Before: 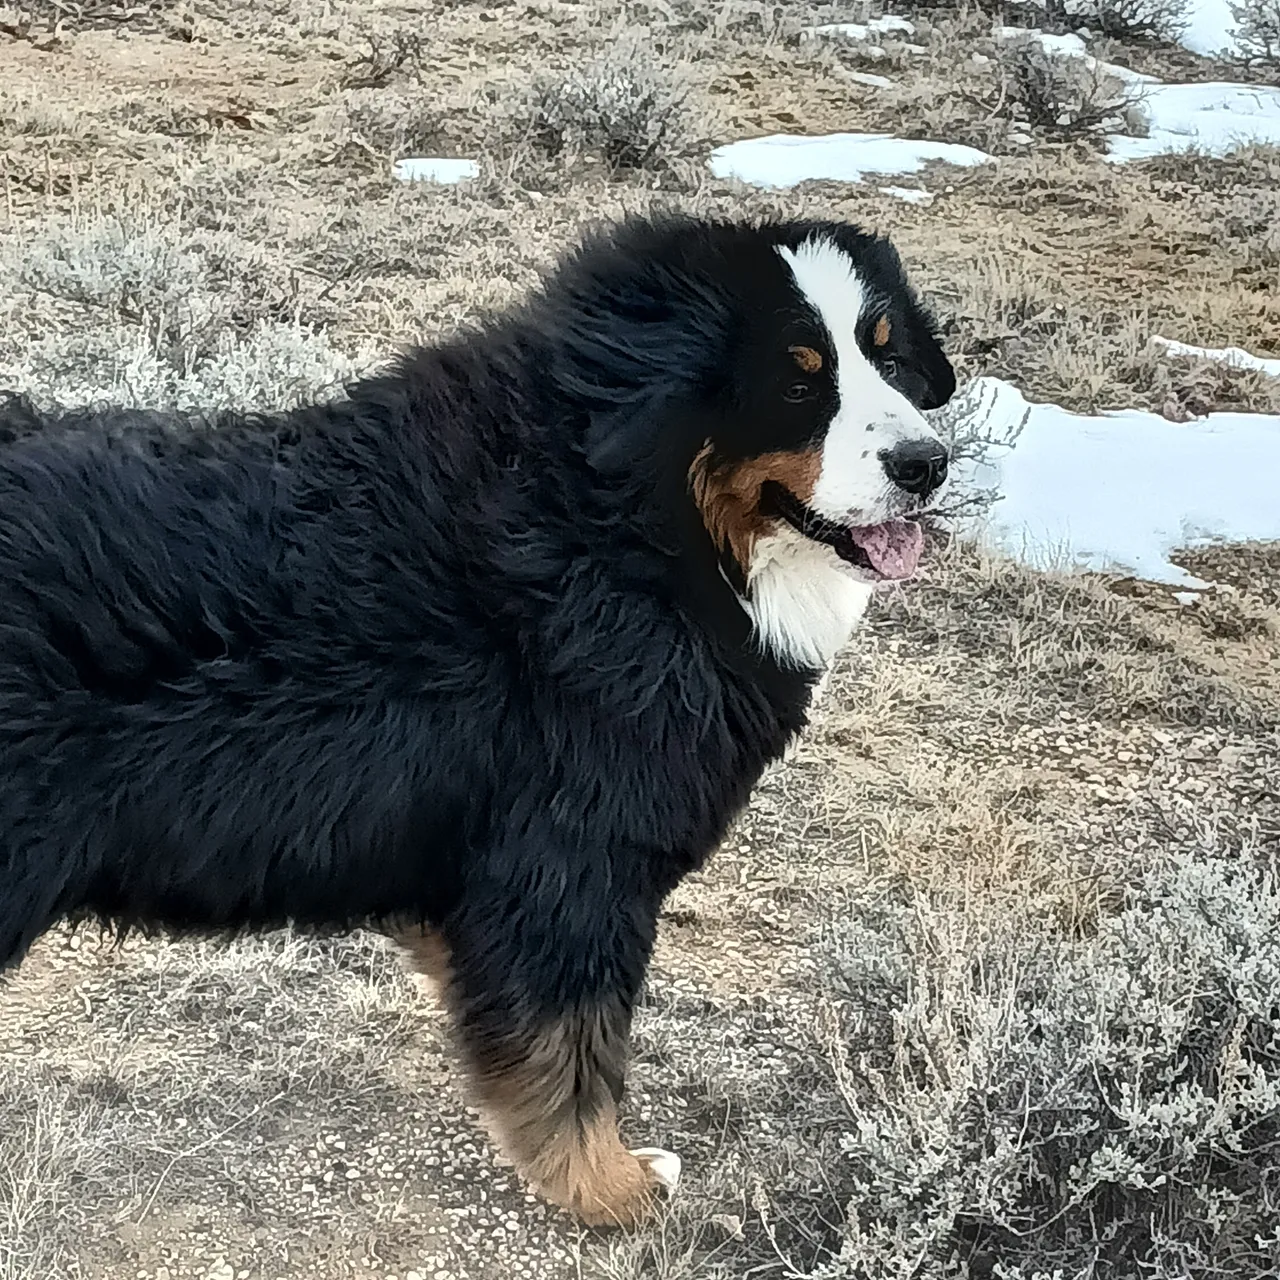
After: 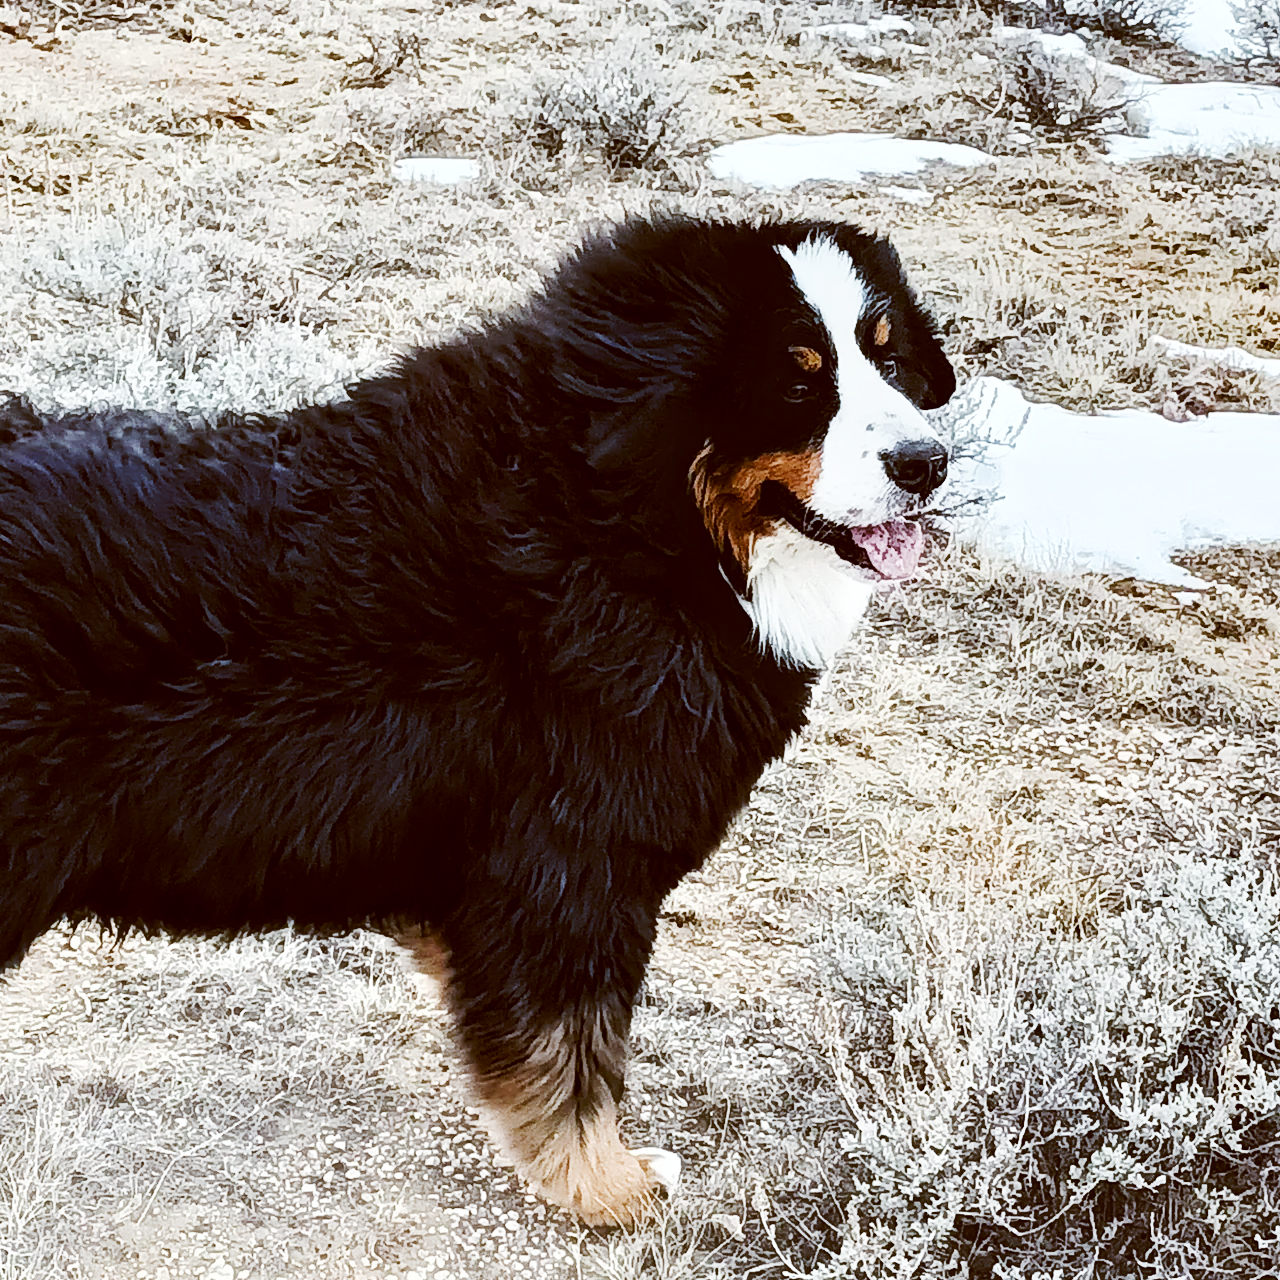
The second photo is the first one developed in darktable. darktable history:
white balance: emerald 1
color balance: lift [1, 1.015, 1.004, 0.985], gamma [1, 0.958, 0.971, 1.042], gain [1, 0.956, 0.977, 1.044]
tone curve: curves: ch0 [(0, 0) (0.003, 0.005) (0.011, 0.011) (0.025, 0.02) (0.044, 0.03) (0.069, 0.041) (0.1, 0.062) (0.136, 0.089) (0.177, 0.135) (0.224, 0.189) (0.277, 0.259) (0.335, 0.373) (0.399, 0.499) (0.468, 0.622) (0.543, 0.724) (0.623, 0.807) (0.709, 0.868) (0.801, 0.916) (0.898, 0.964) (1, 1)], preserve colors none
